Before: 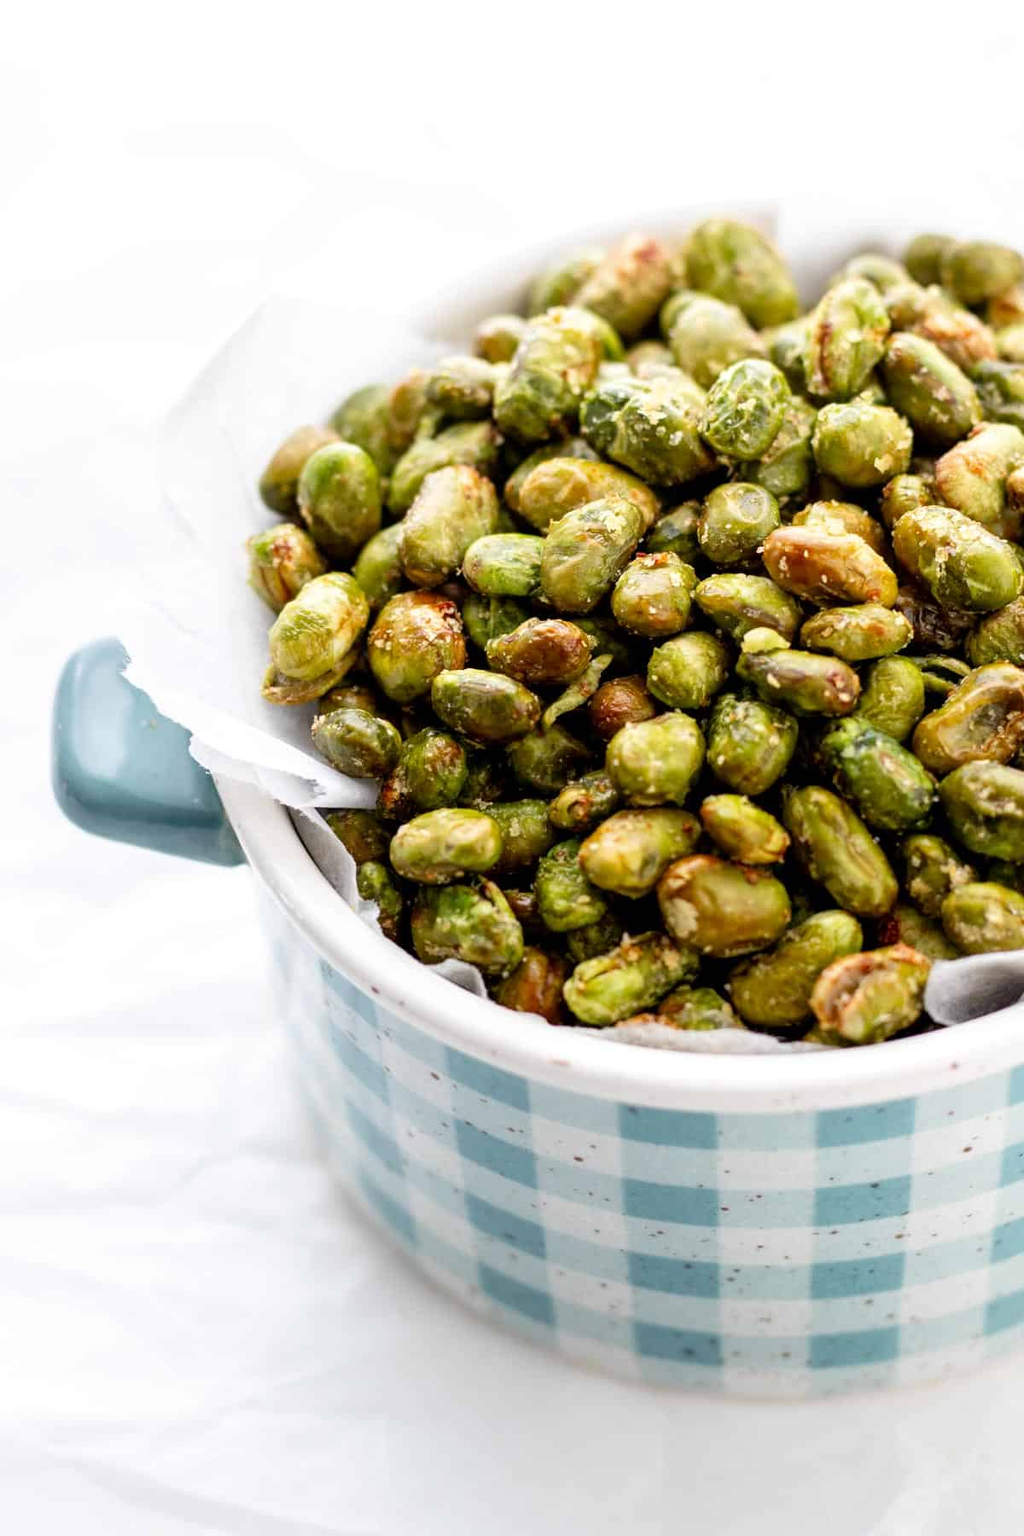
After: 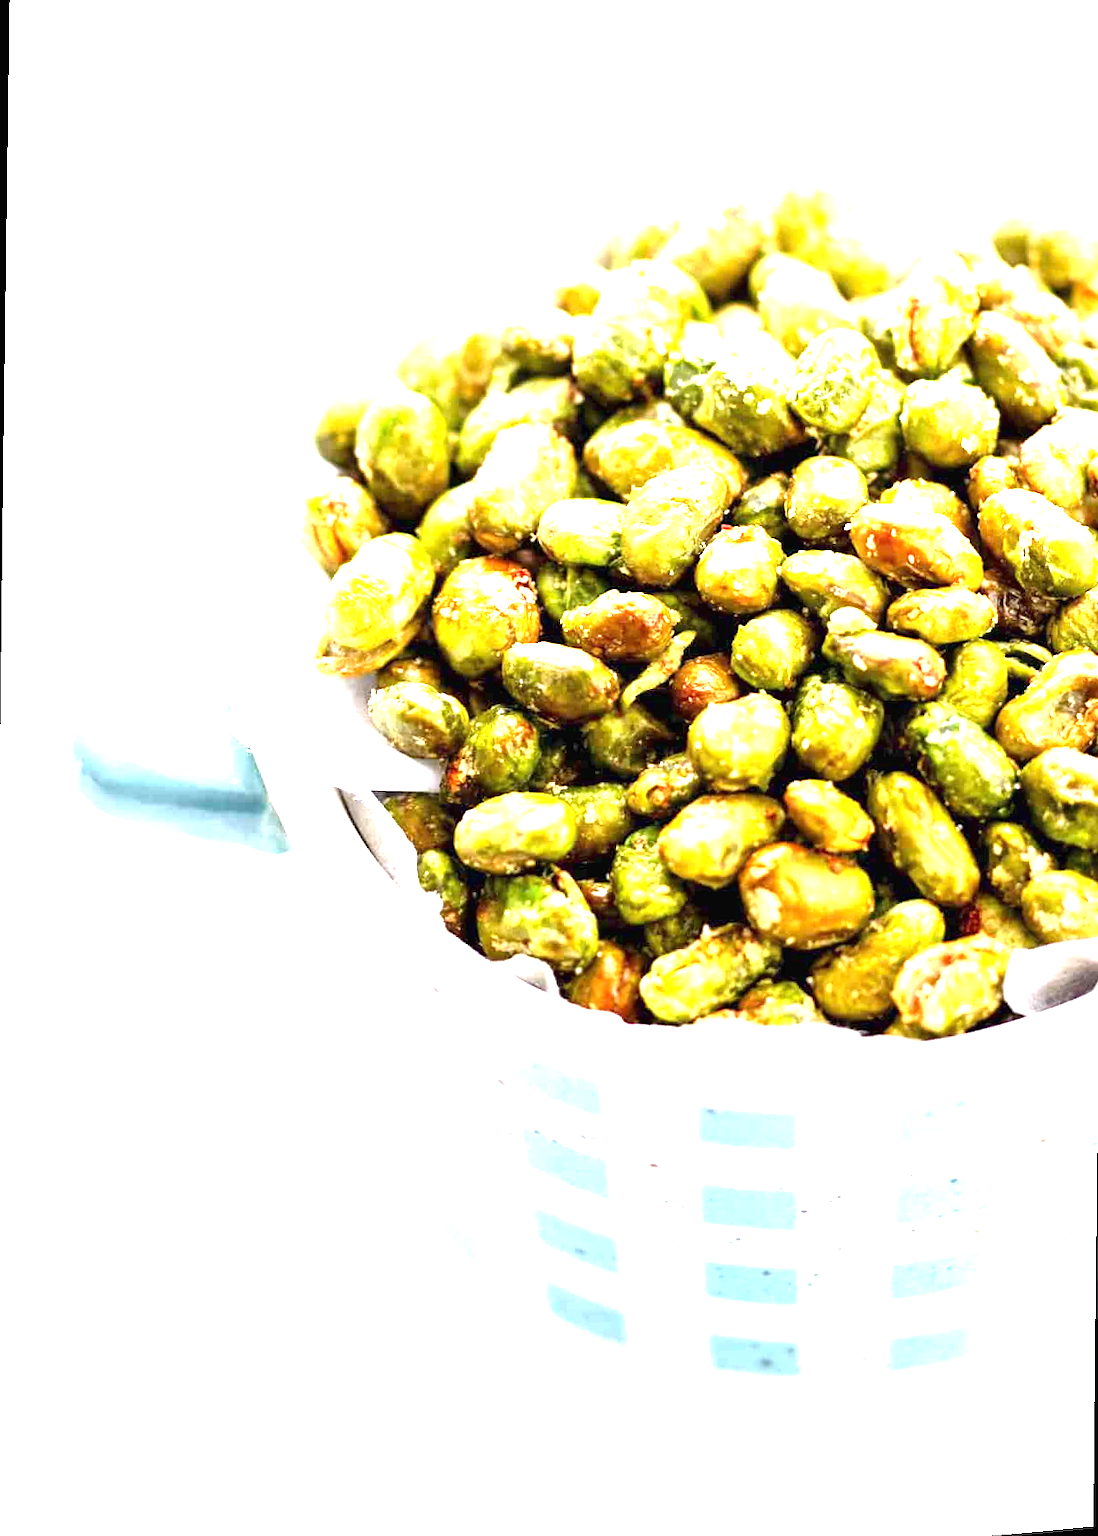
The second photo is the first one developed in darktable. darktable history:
rotate and perspective: rotation 0.679°, lens shift (horizontal) 0.136, crop left 0.009, crop right 0.991, crop top 0.078, crop bottom 0.95
exposure: black level correction 0, exposure 2.138 EV, compensate exposure bias true, compensate highlight preservation false
